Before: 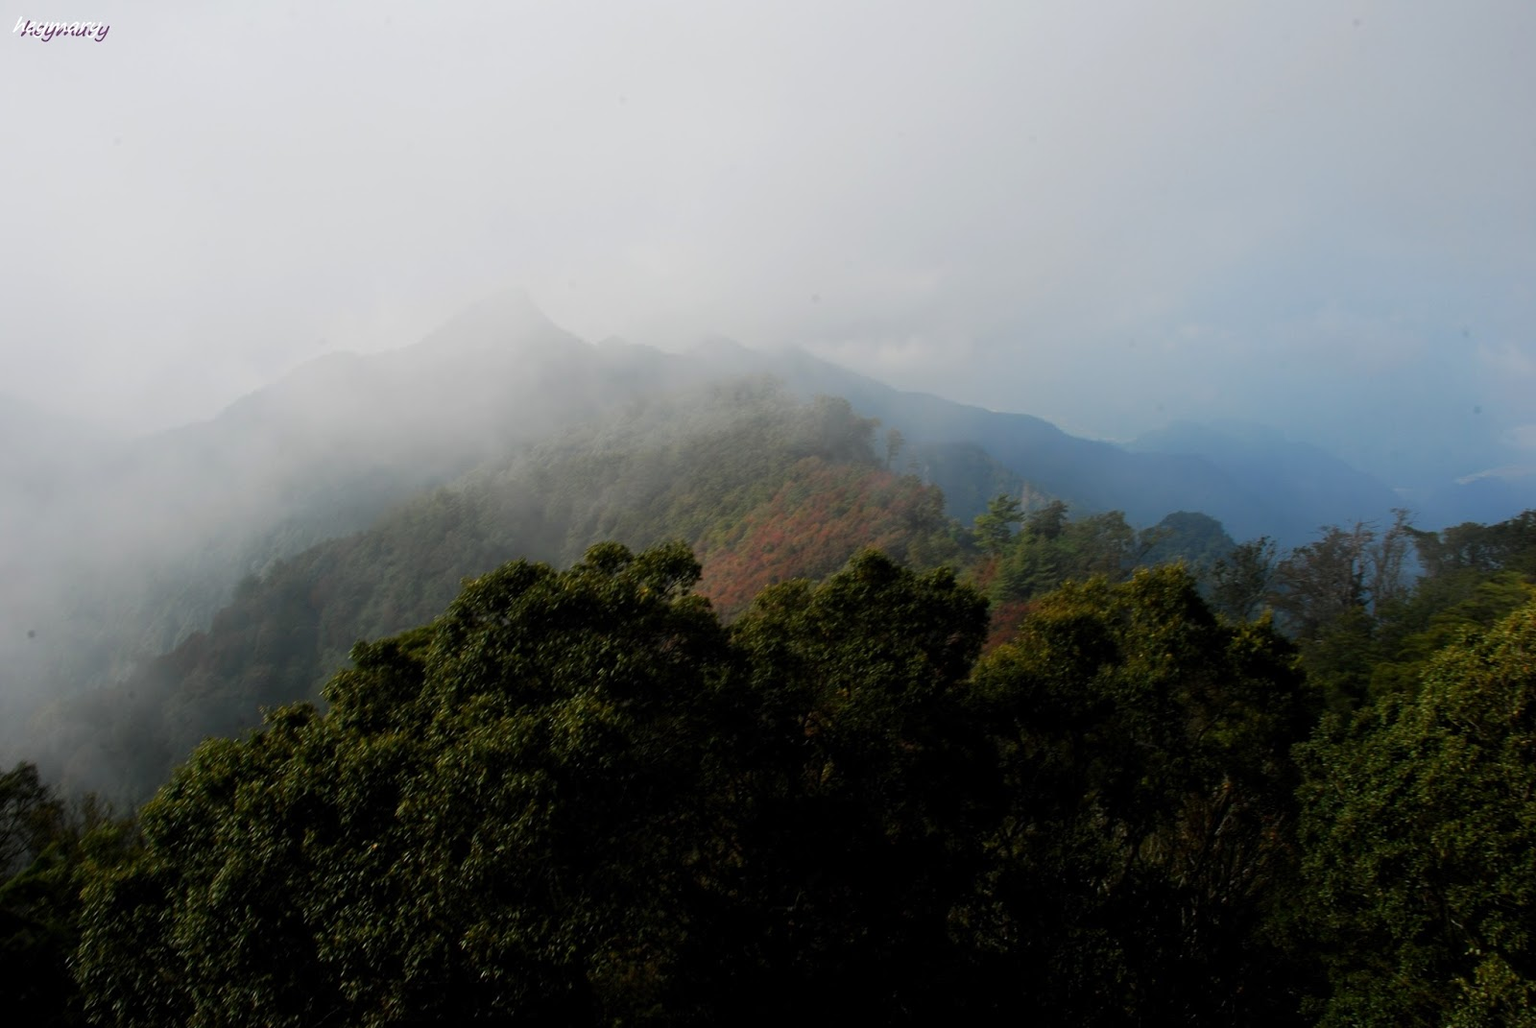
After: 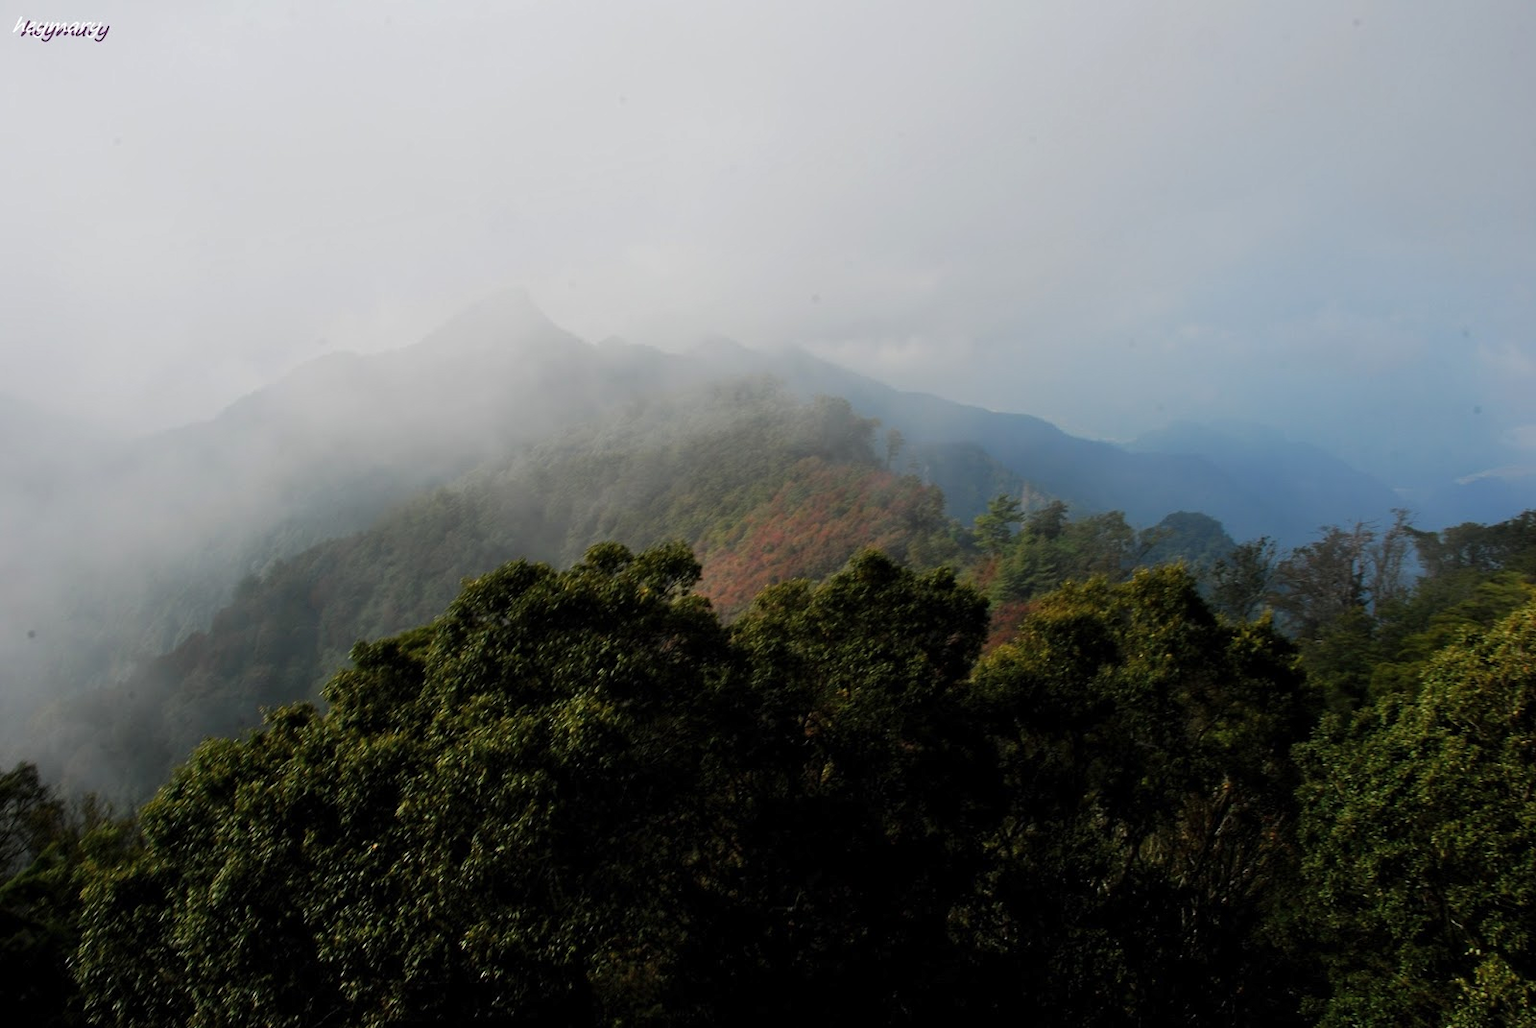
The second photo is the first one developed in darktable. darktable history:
shadows and highlights: shadows 37.21, highlights -27.25, soften with gaussian
